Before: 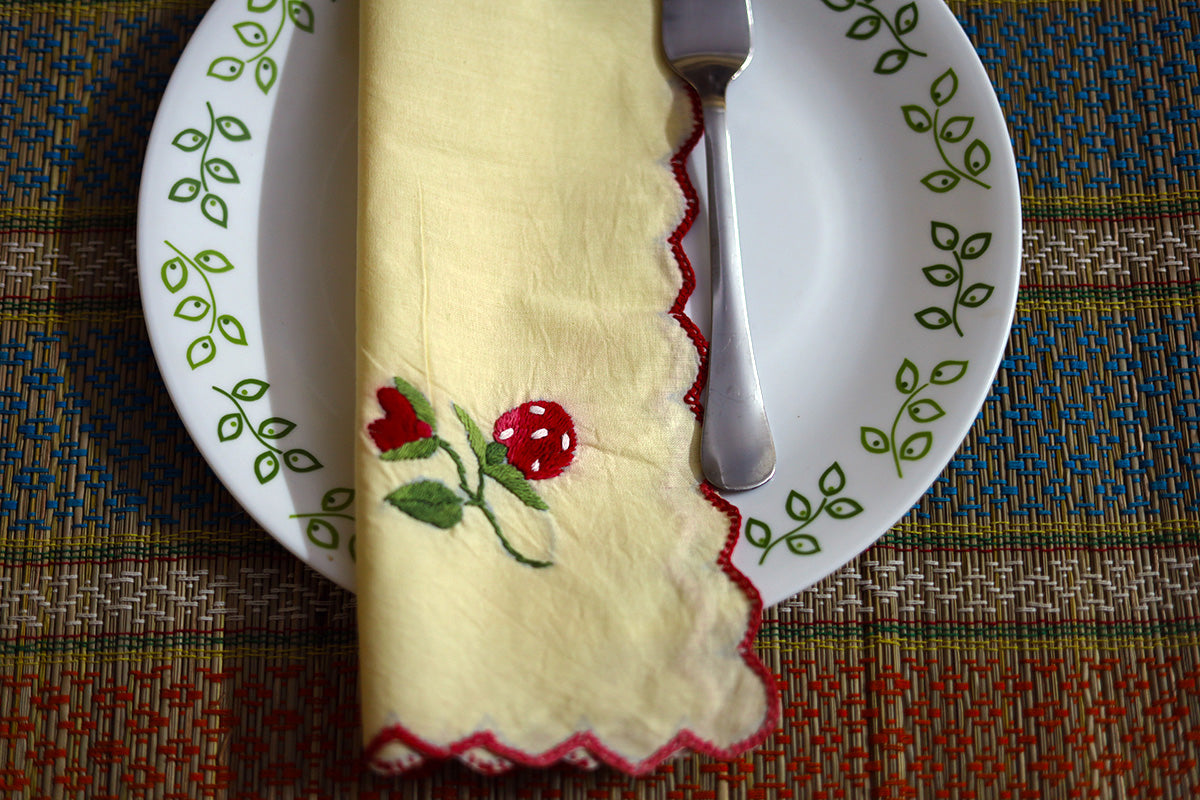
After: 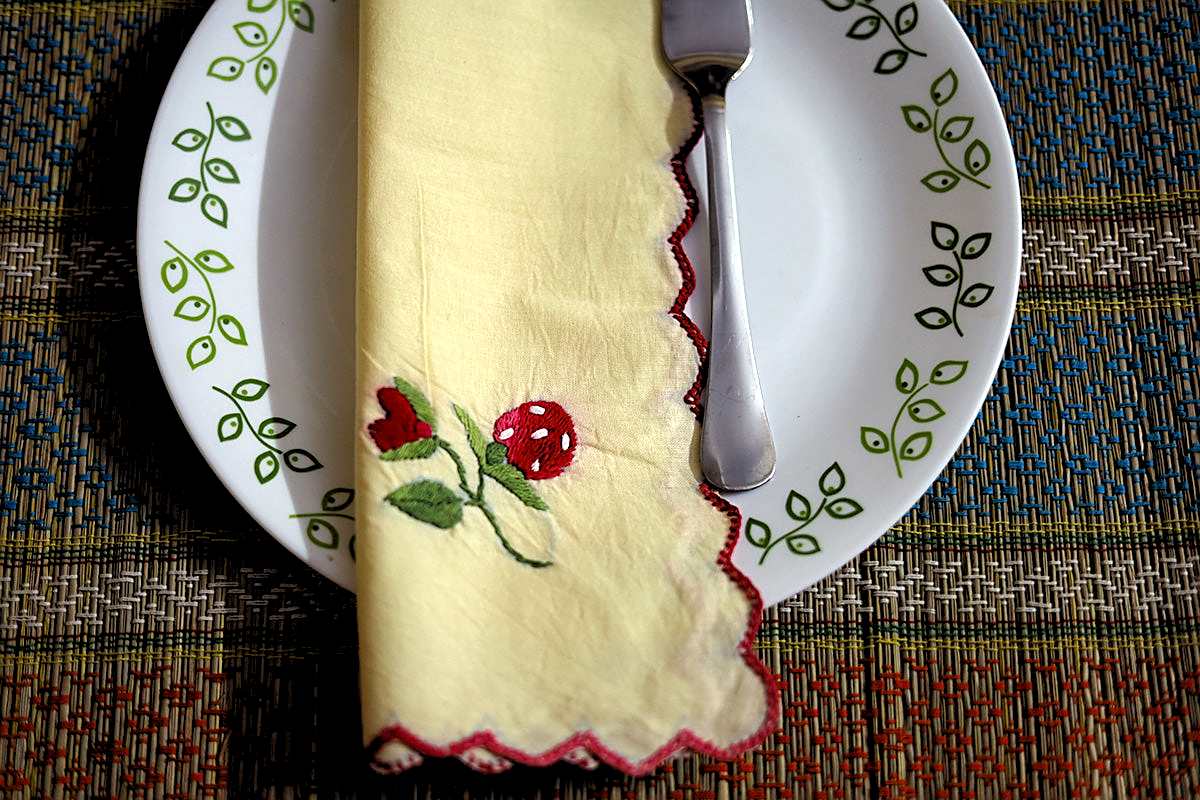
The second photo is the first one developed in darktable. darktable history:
rgb levels: levels [[0.013, 0.434, 0.89], [0, 0.5, 1], [0, 0.5, 1]]
sharpen: on, module defaults
